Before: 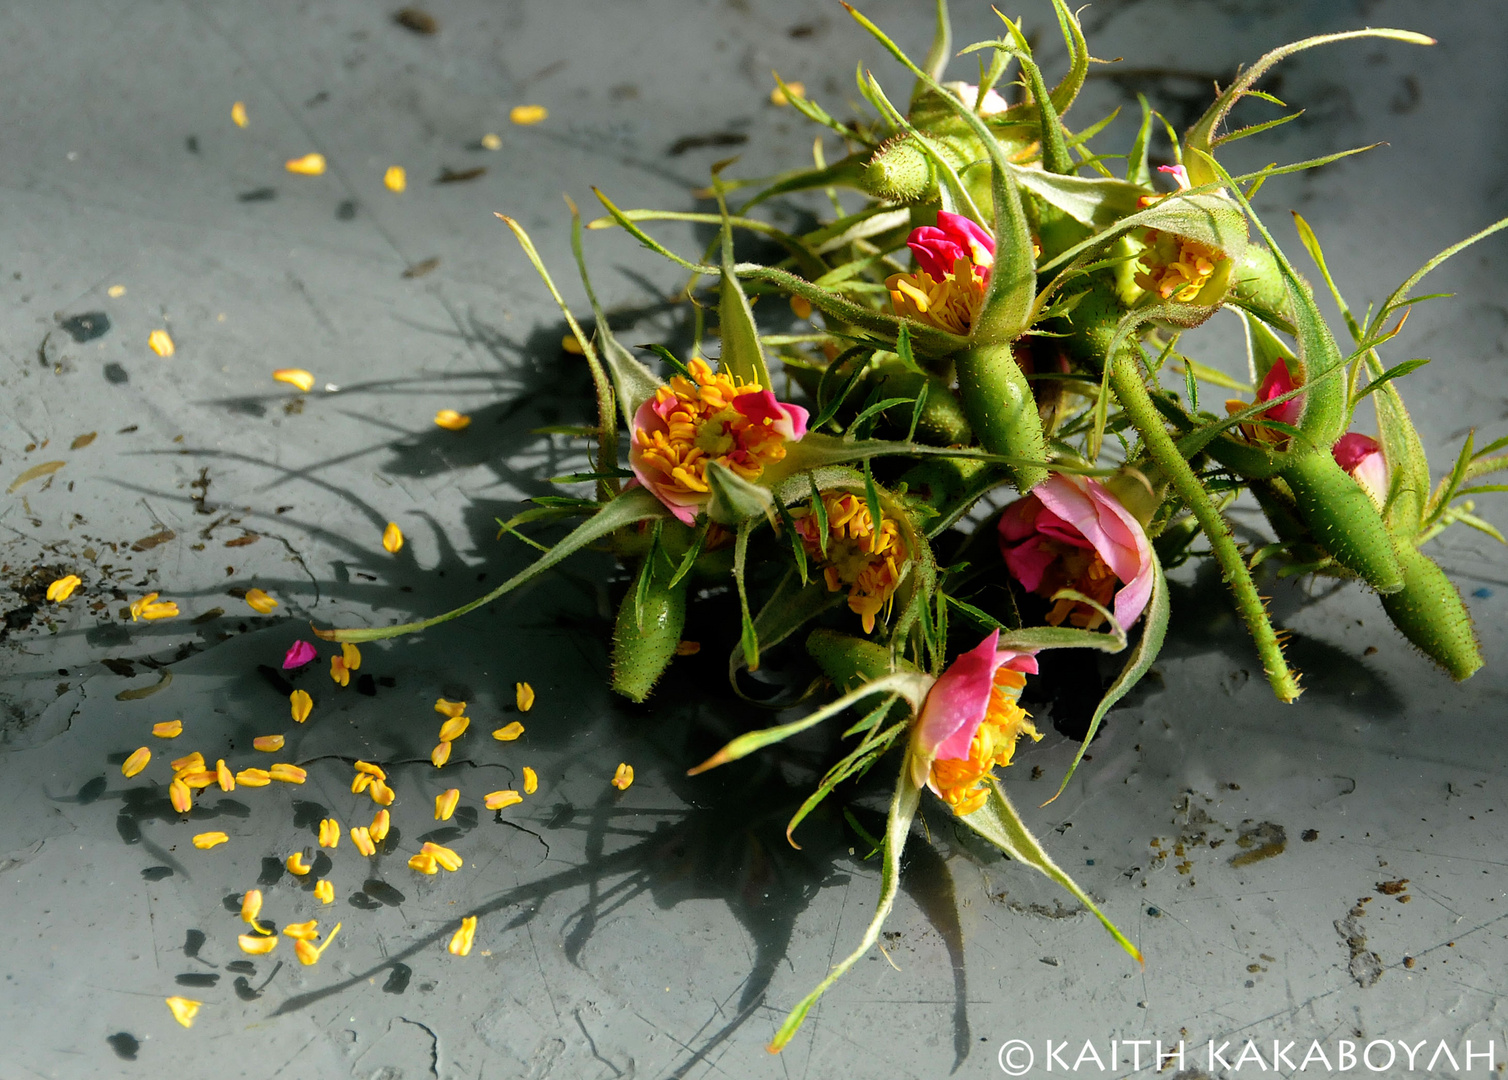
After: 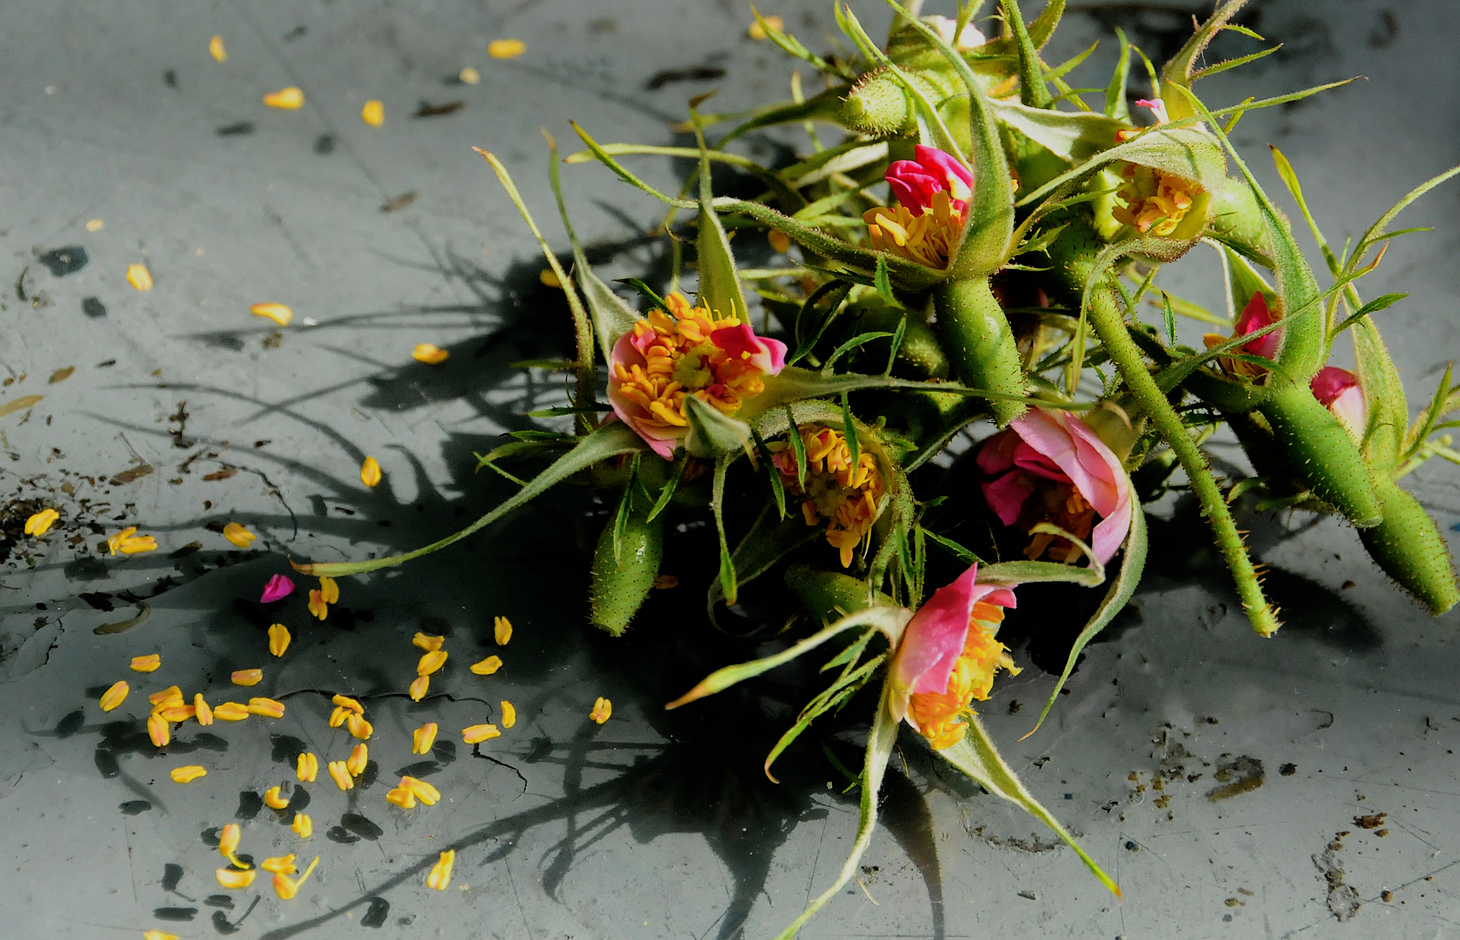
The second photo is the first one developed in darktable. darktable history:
crop: left 1.502%, top 6.168%, right 1.654%, bottom 6.754%
filmic rgb: black relative exposure -7.65 EV, white relative exposure 4.56 EV, threshold 3.04 EV, hardness 3.61, contrast 1.061, enable highlight reconstruction true
